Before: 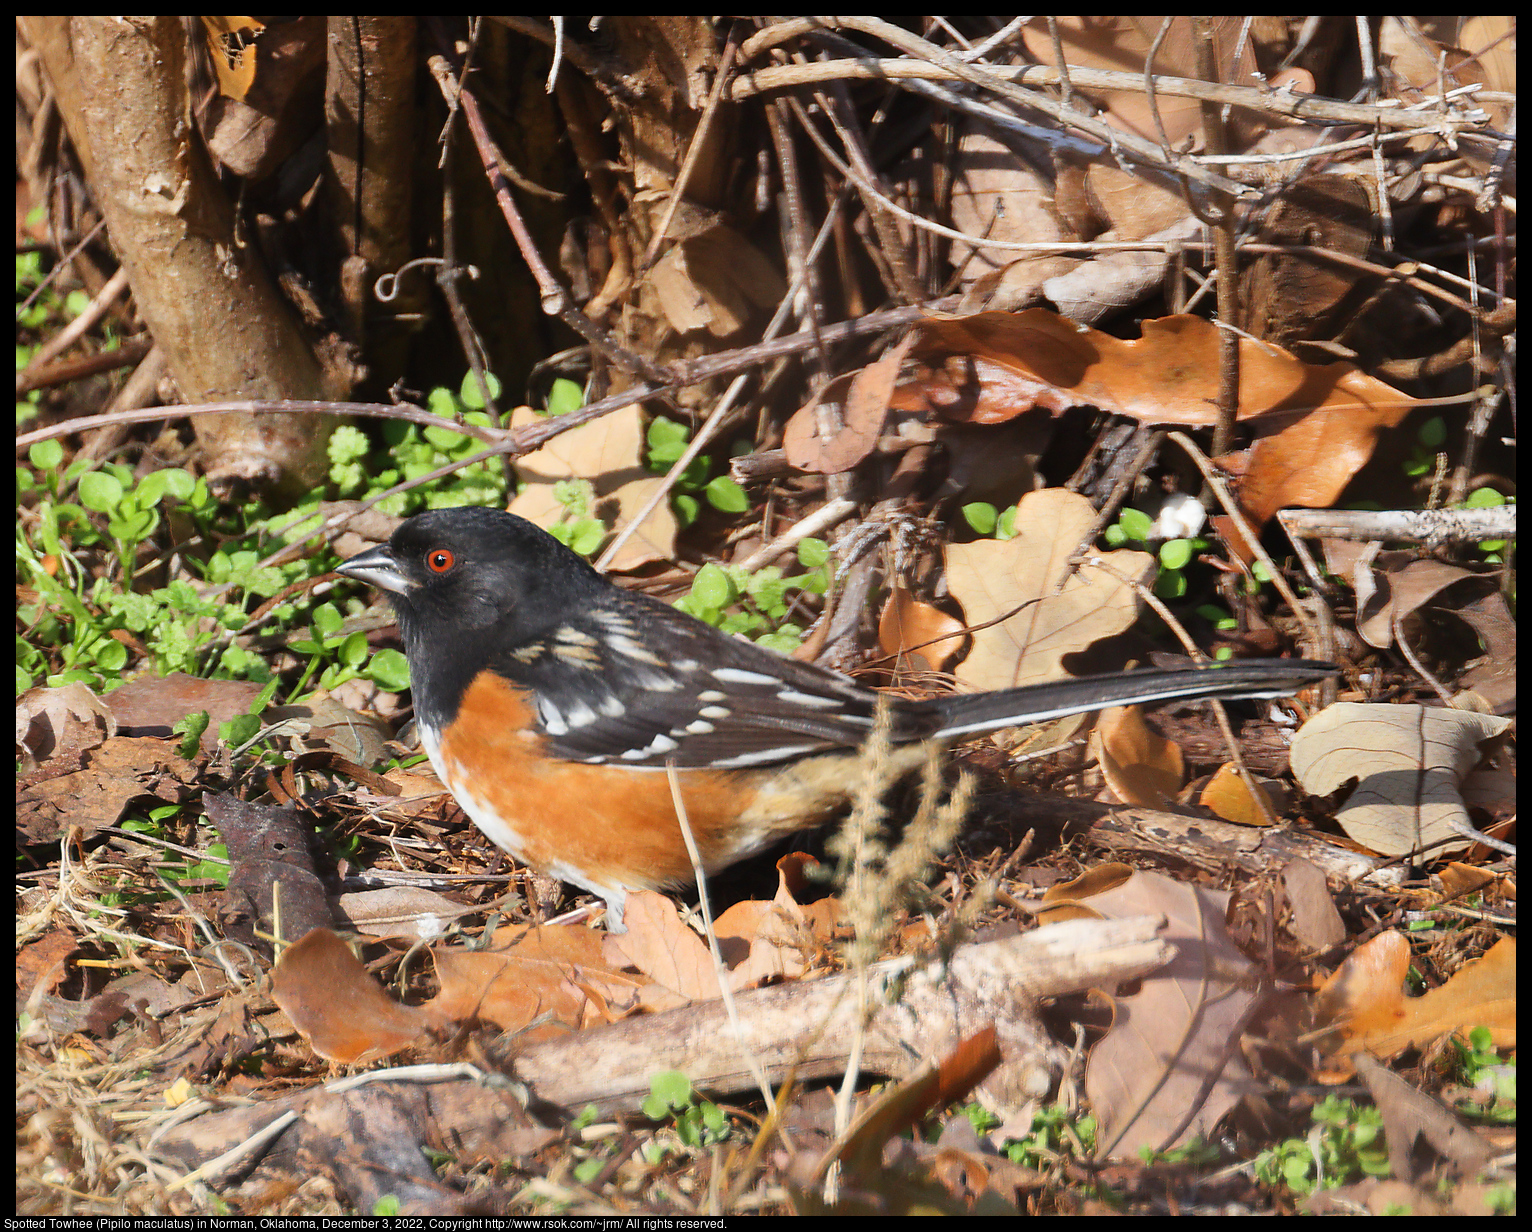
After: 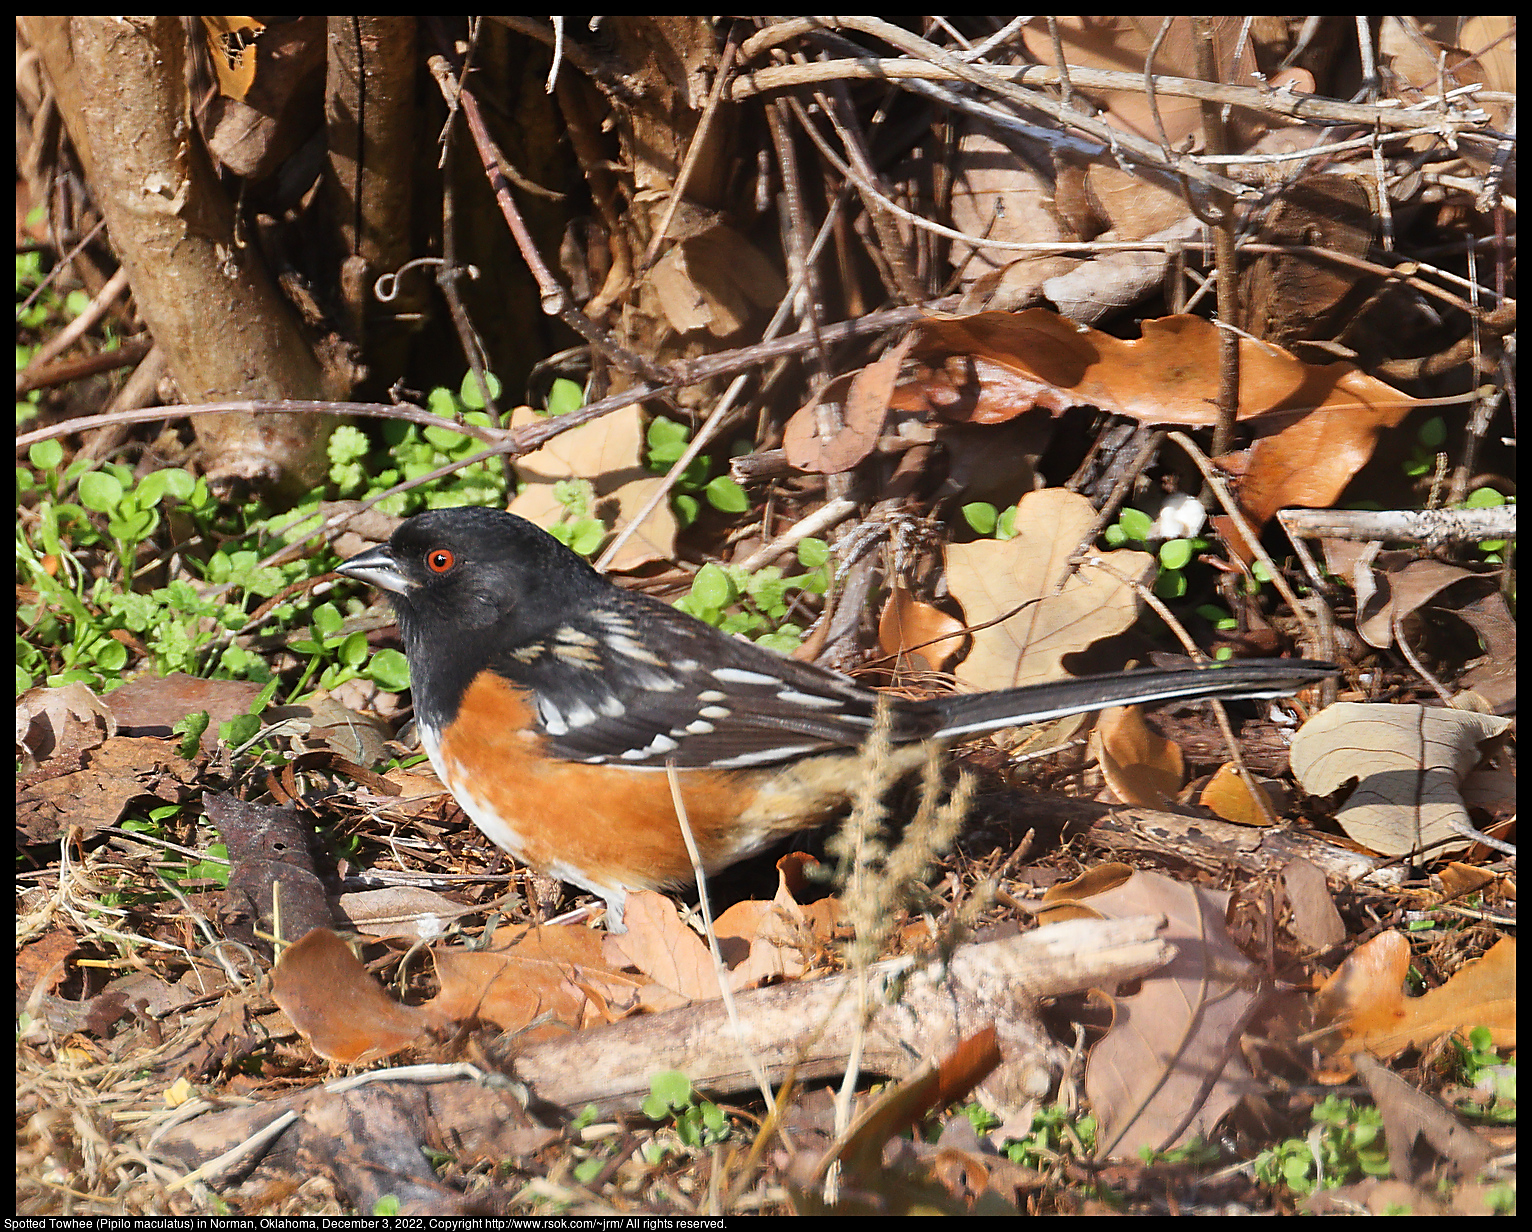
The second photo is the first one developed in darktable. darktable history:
sharpen: radius 1.93
